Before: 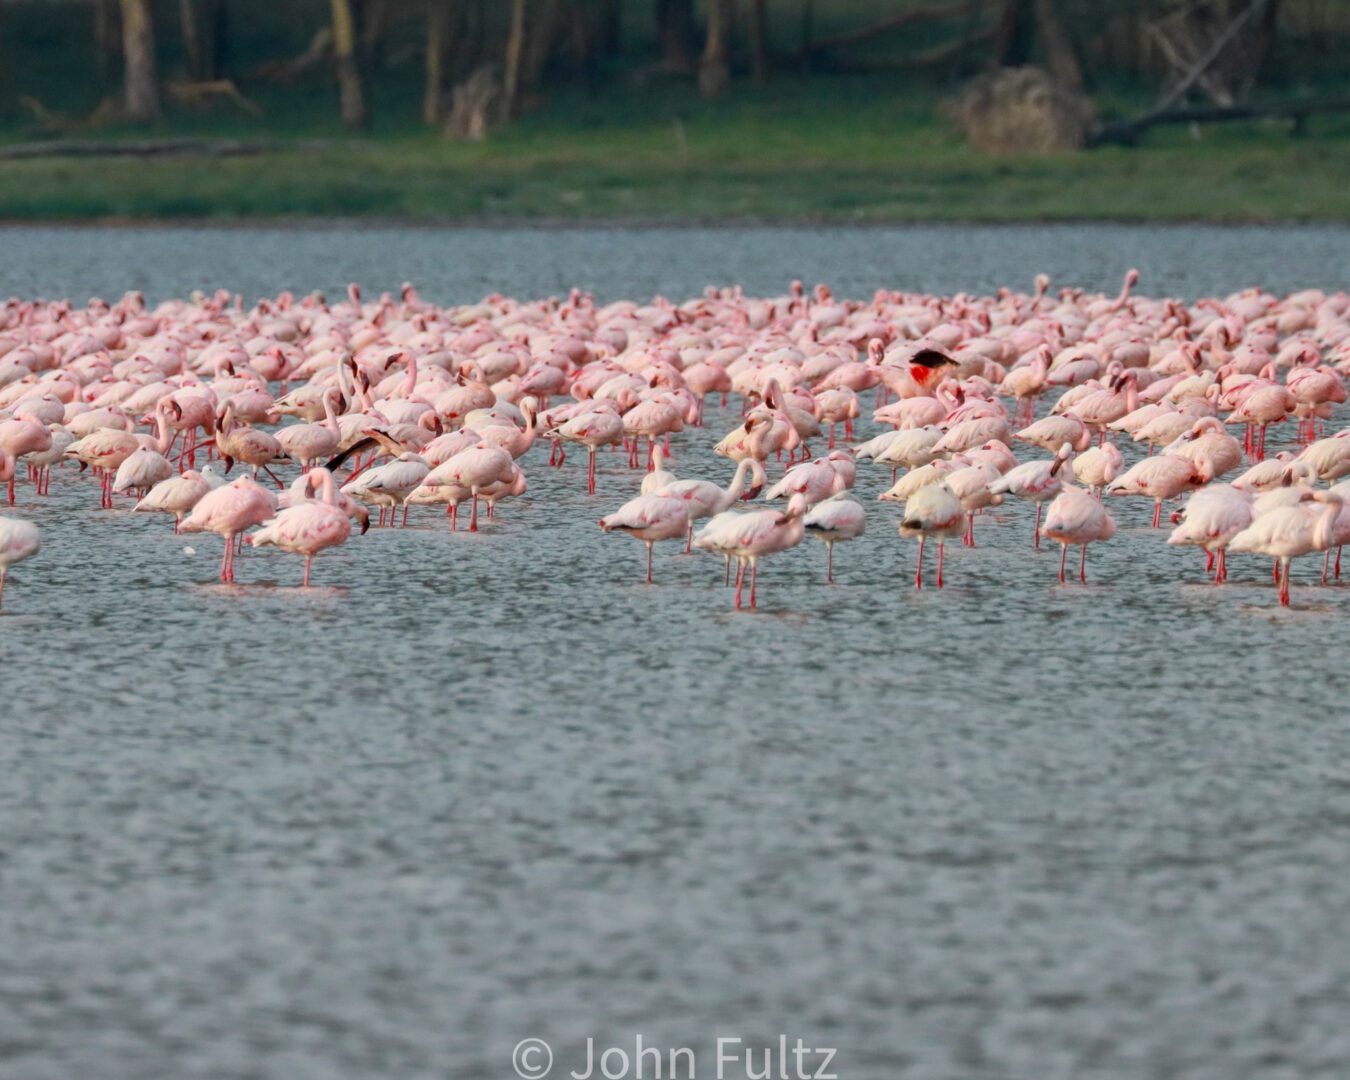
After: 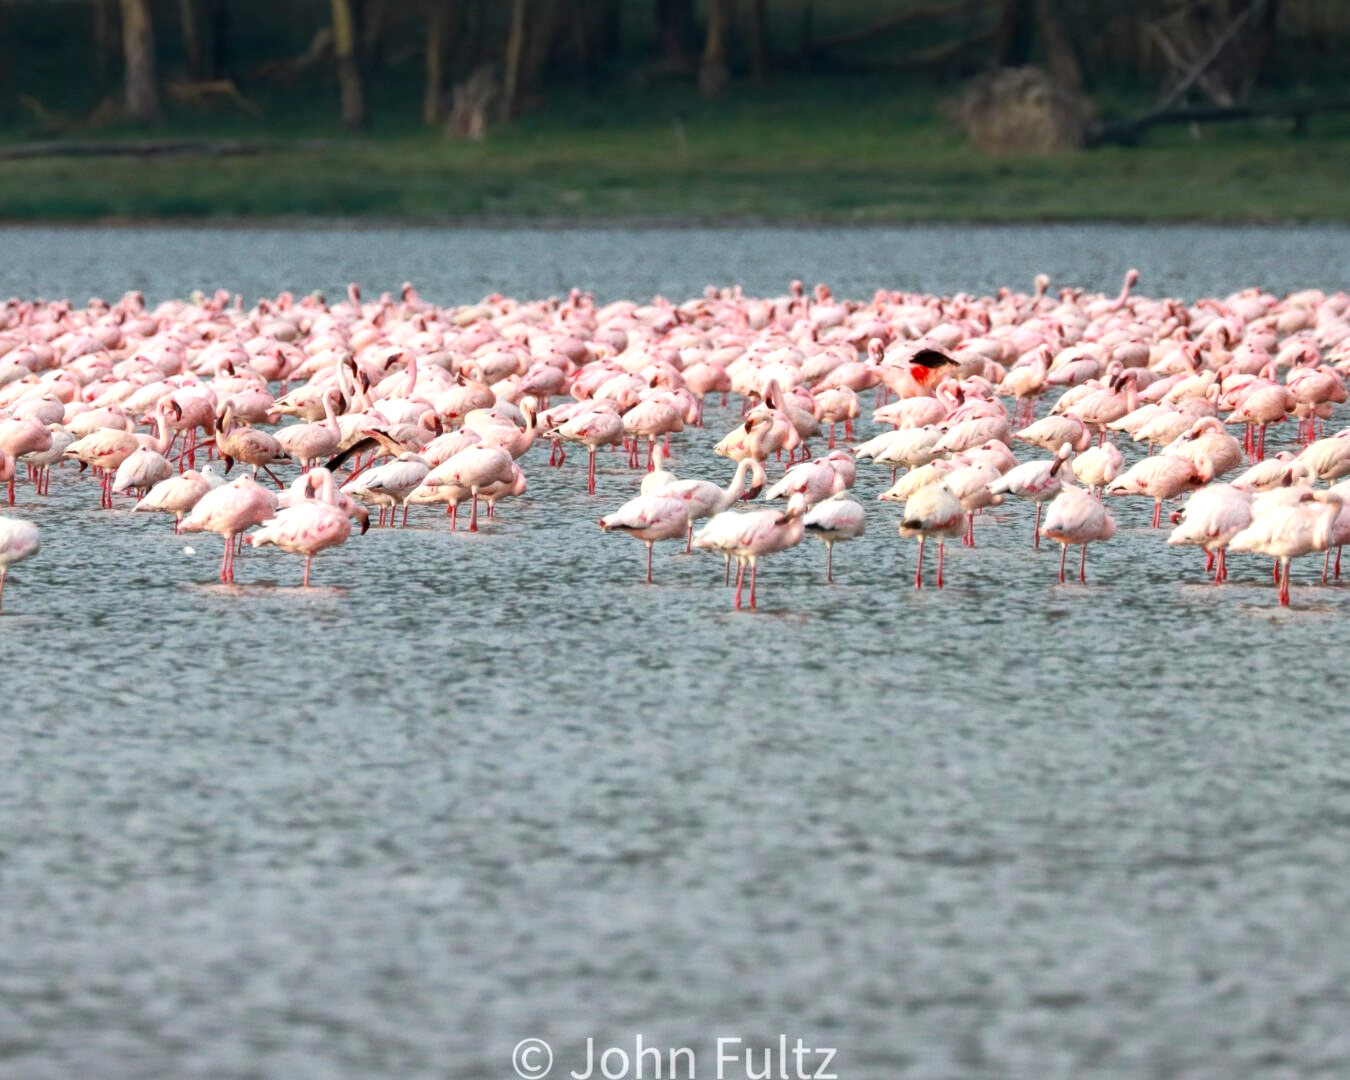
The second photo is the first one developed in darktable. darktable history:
exposure: compensate highlight preservation false
tone equalizer: -8 EV -0.713 EV, -7 EV -0.724 EV, -6 EV -0.619 EV, -5 EV -0.385 EV, -3 EV 0.383 EV, -2 EV 0.6 EV, -1 EV 0.679 EV, +0 EV 0.764 EV, edges refinement/feathering 500, mask exposure compensation -1.57 EV, preserve details guided filter
